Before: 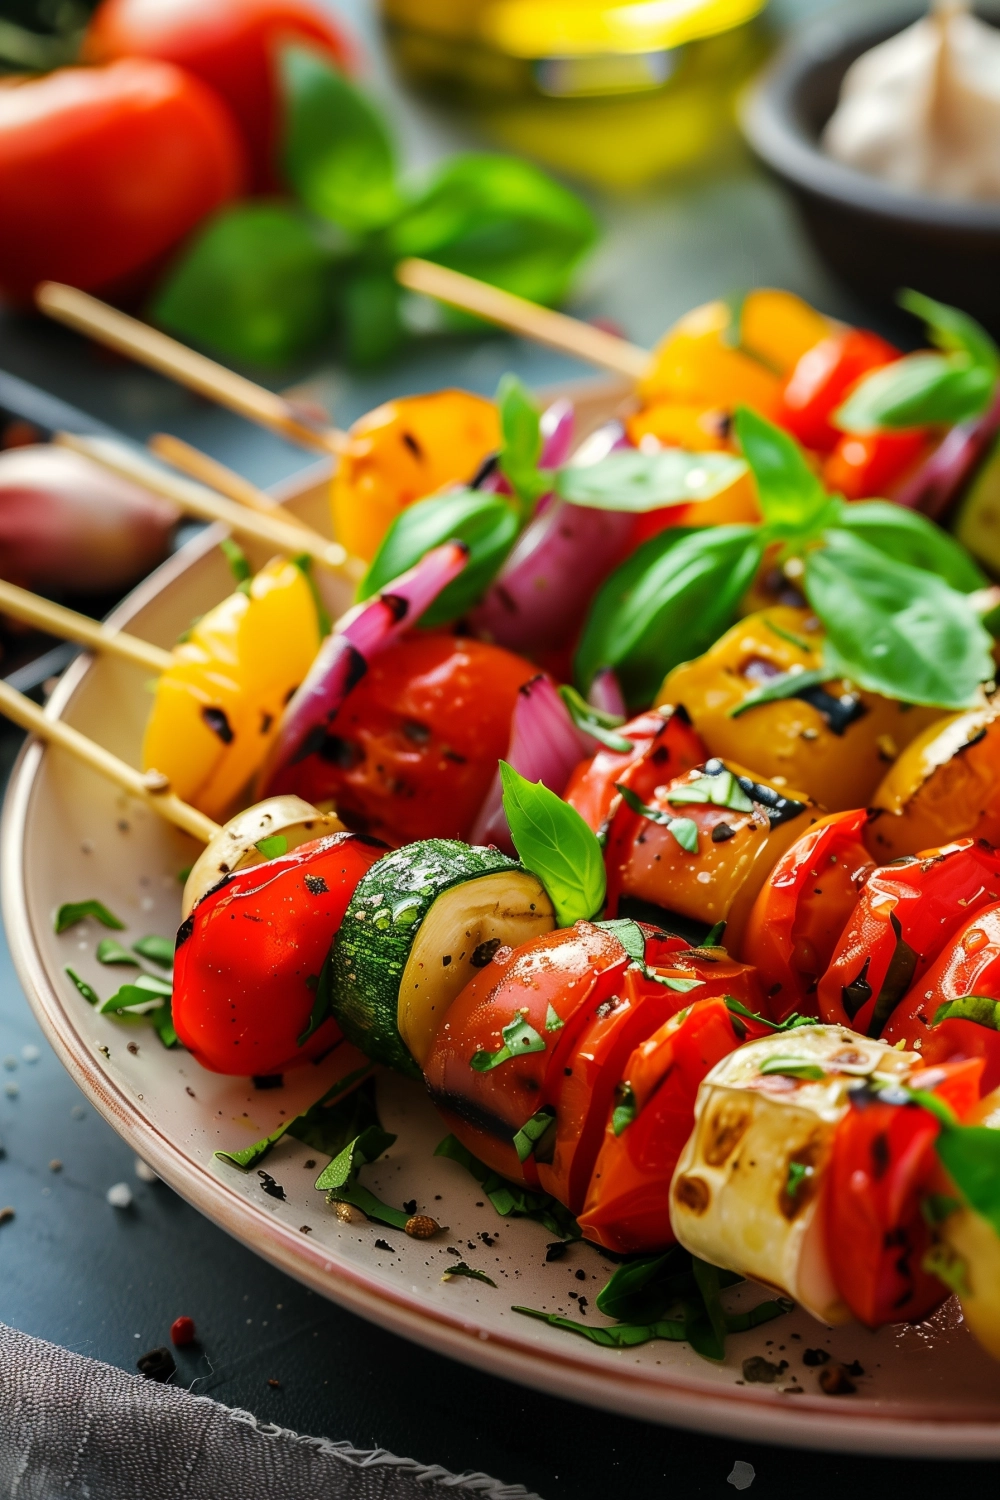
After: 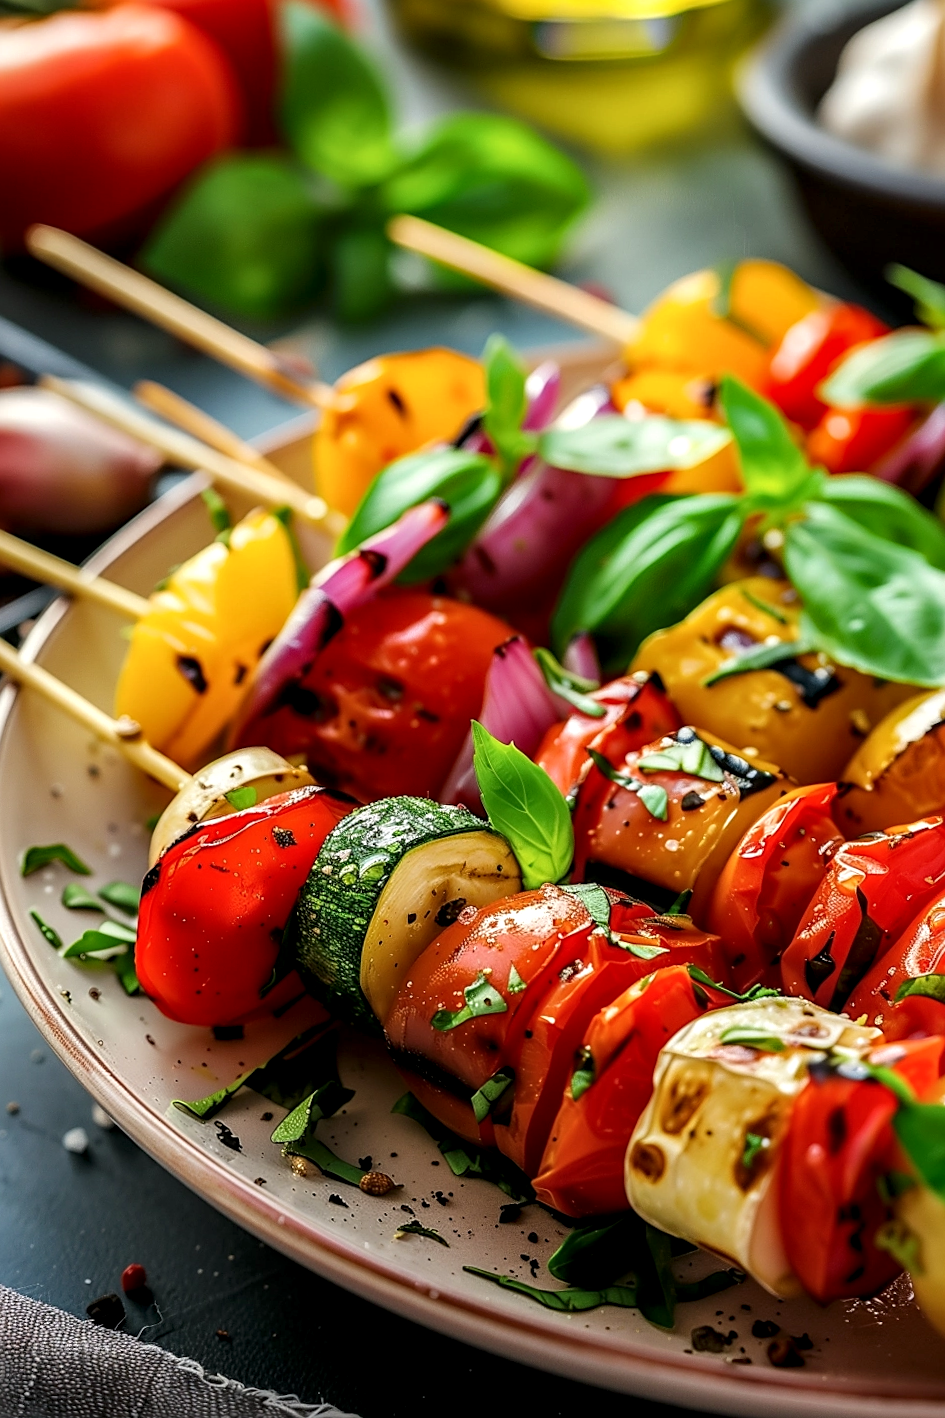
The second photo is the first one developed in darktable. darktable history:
local contrast: highlights 41%, shadows 64%, detail 136%, midtone range 0.508
crop and rotate: angle -2.21°
sharpen: on, module defaults
